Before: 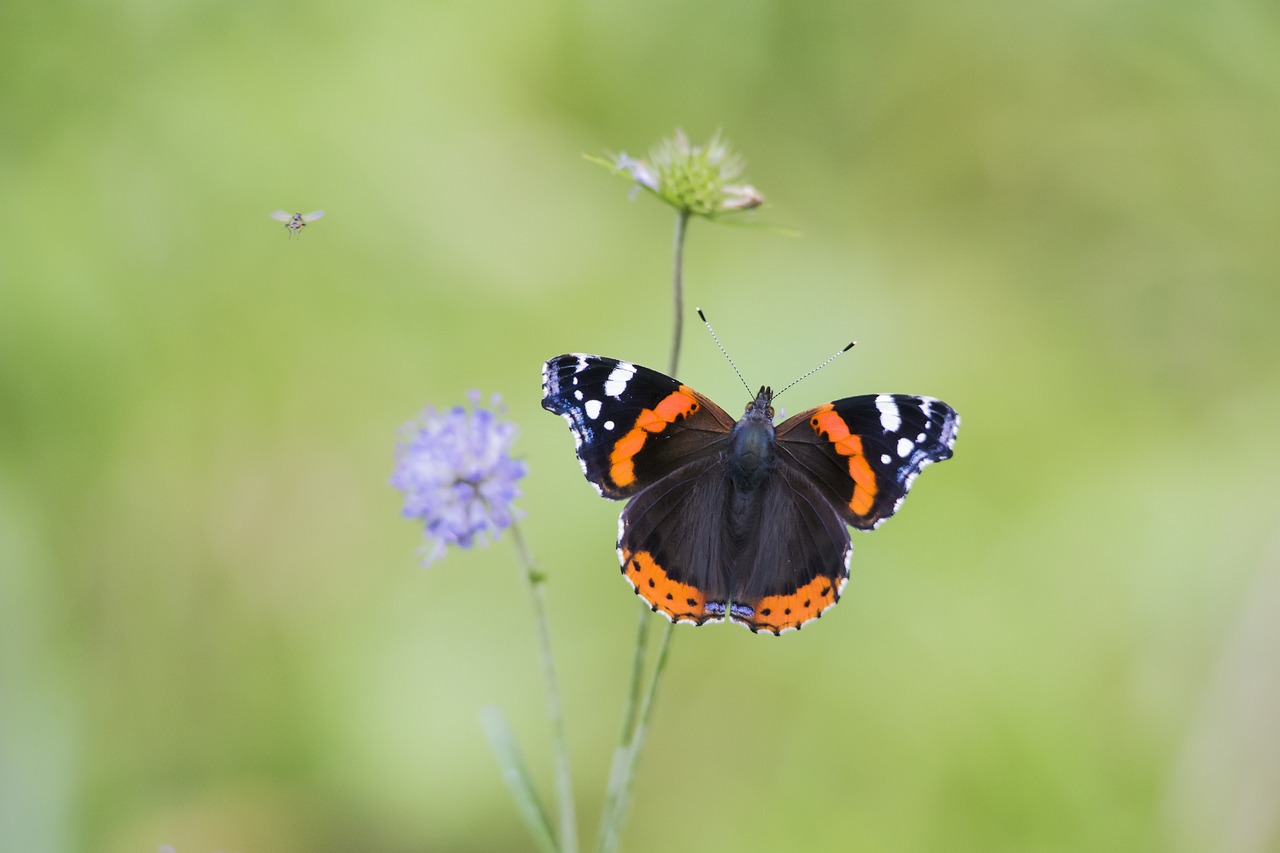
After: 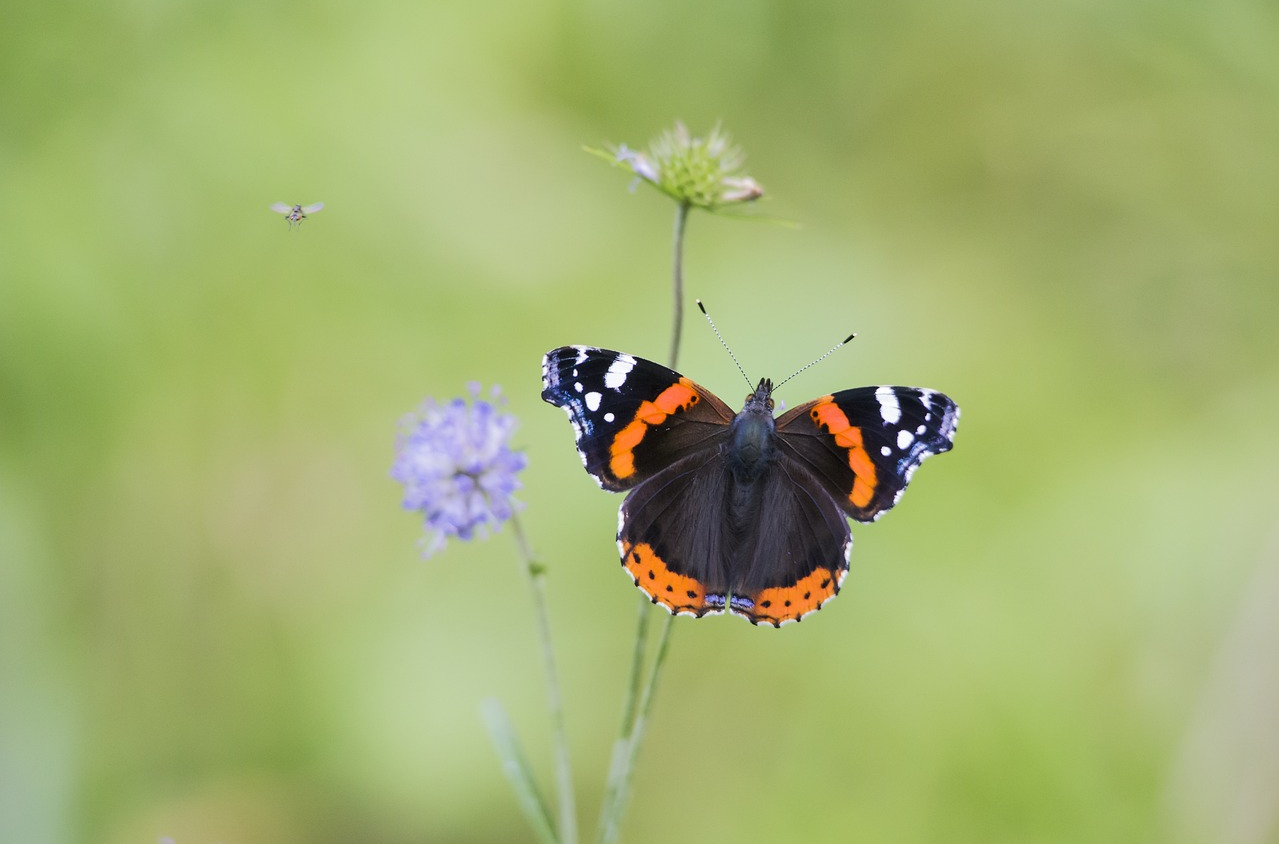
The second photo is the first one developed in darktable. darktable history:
crop: top 0.991%, right 0.052%
